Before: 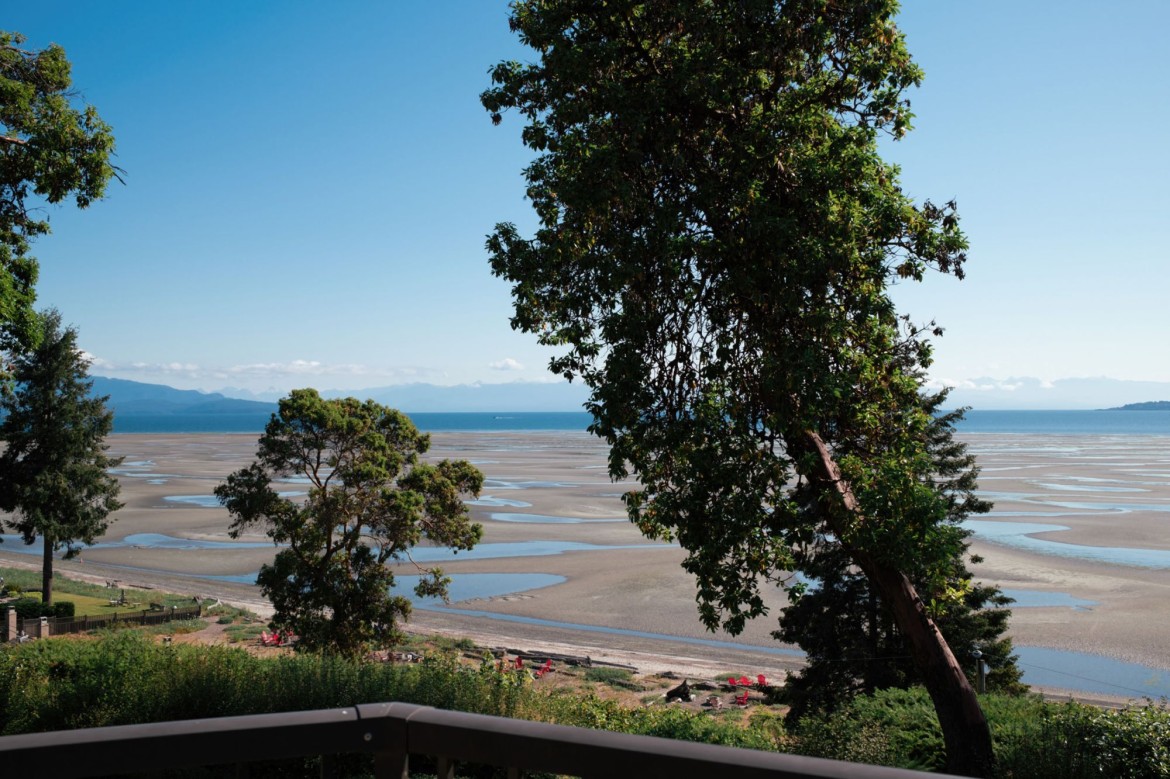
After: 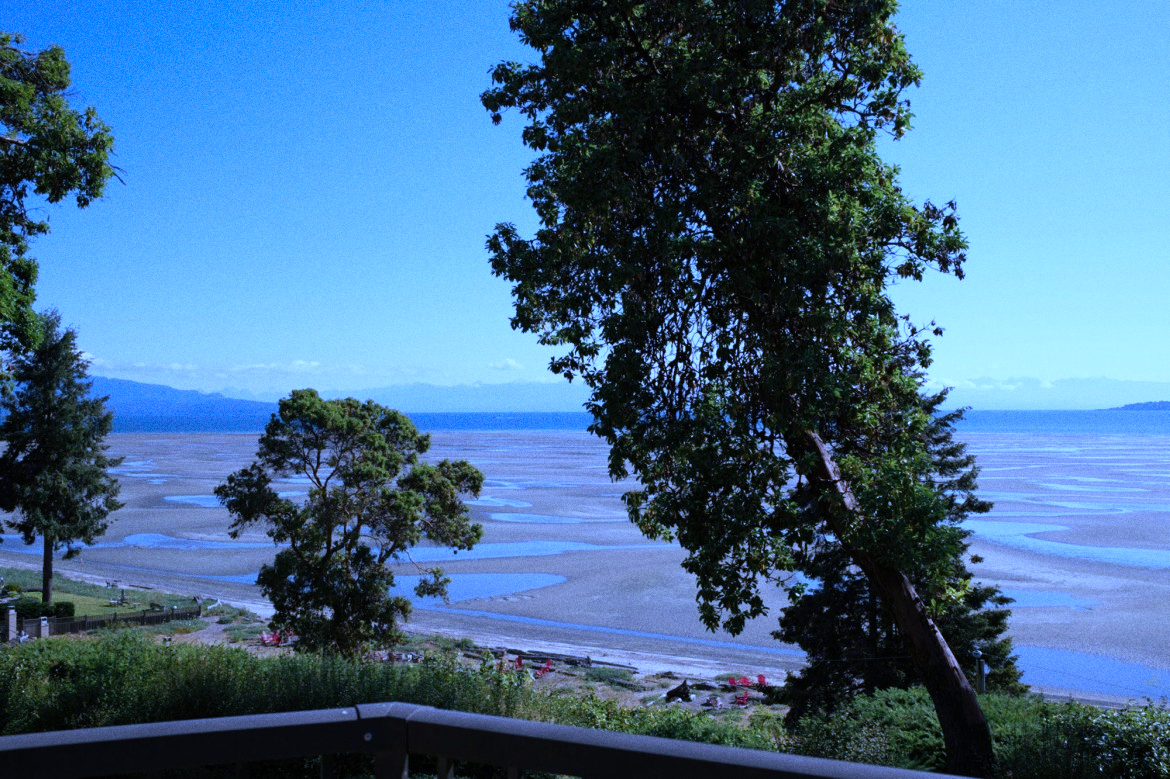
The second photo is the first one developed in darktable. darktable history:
grain: coarseness 0.47 ISO
white balance: red 0.766, blue 1.537
